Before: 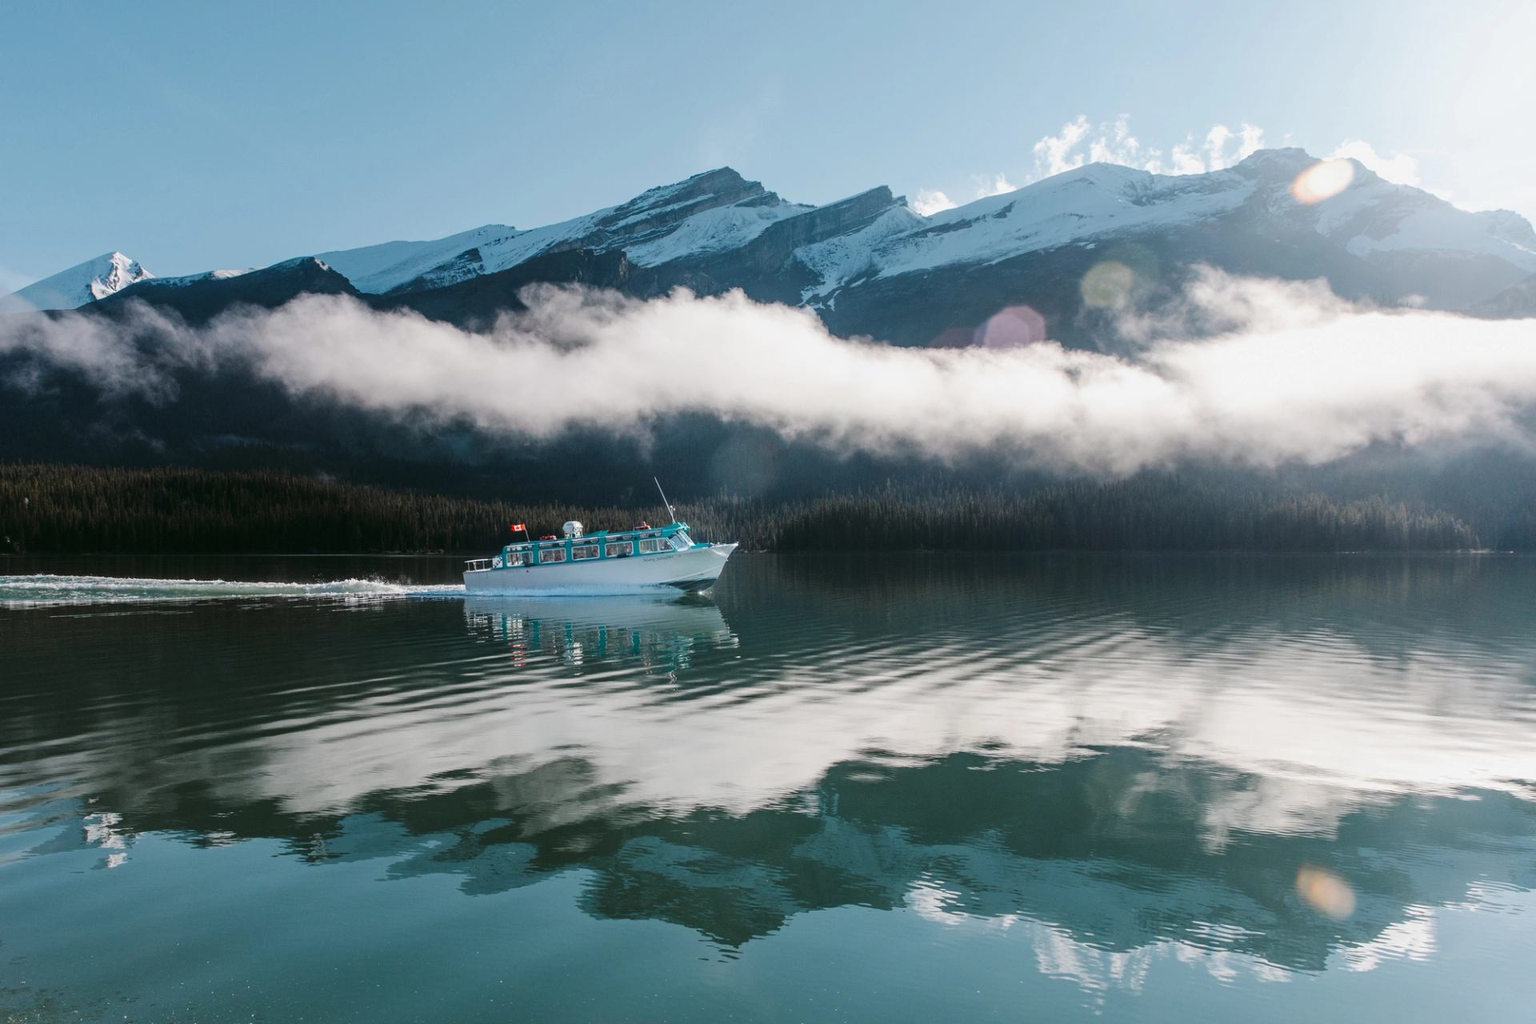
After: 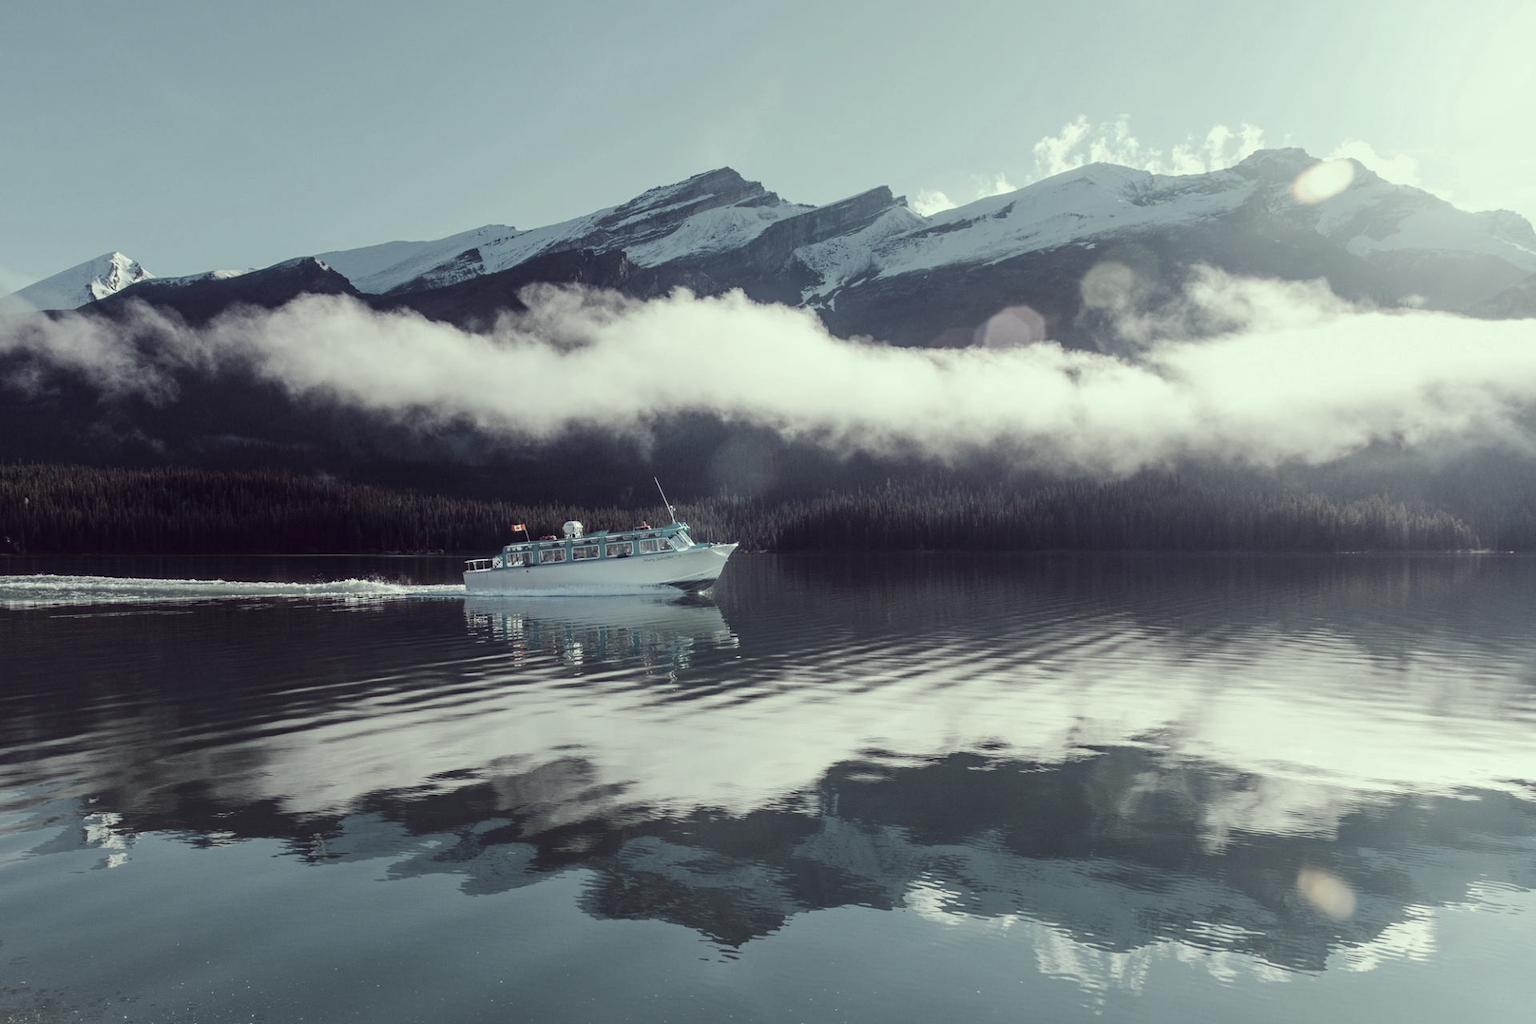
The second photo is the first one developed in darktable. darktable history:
color correction: highlights a* -20.21, highlights b* 20.68, shadows a* 19.23, shadows b* -20.53, saturation 0.436
